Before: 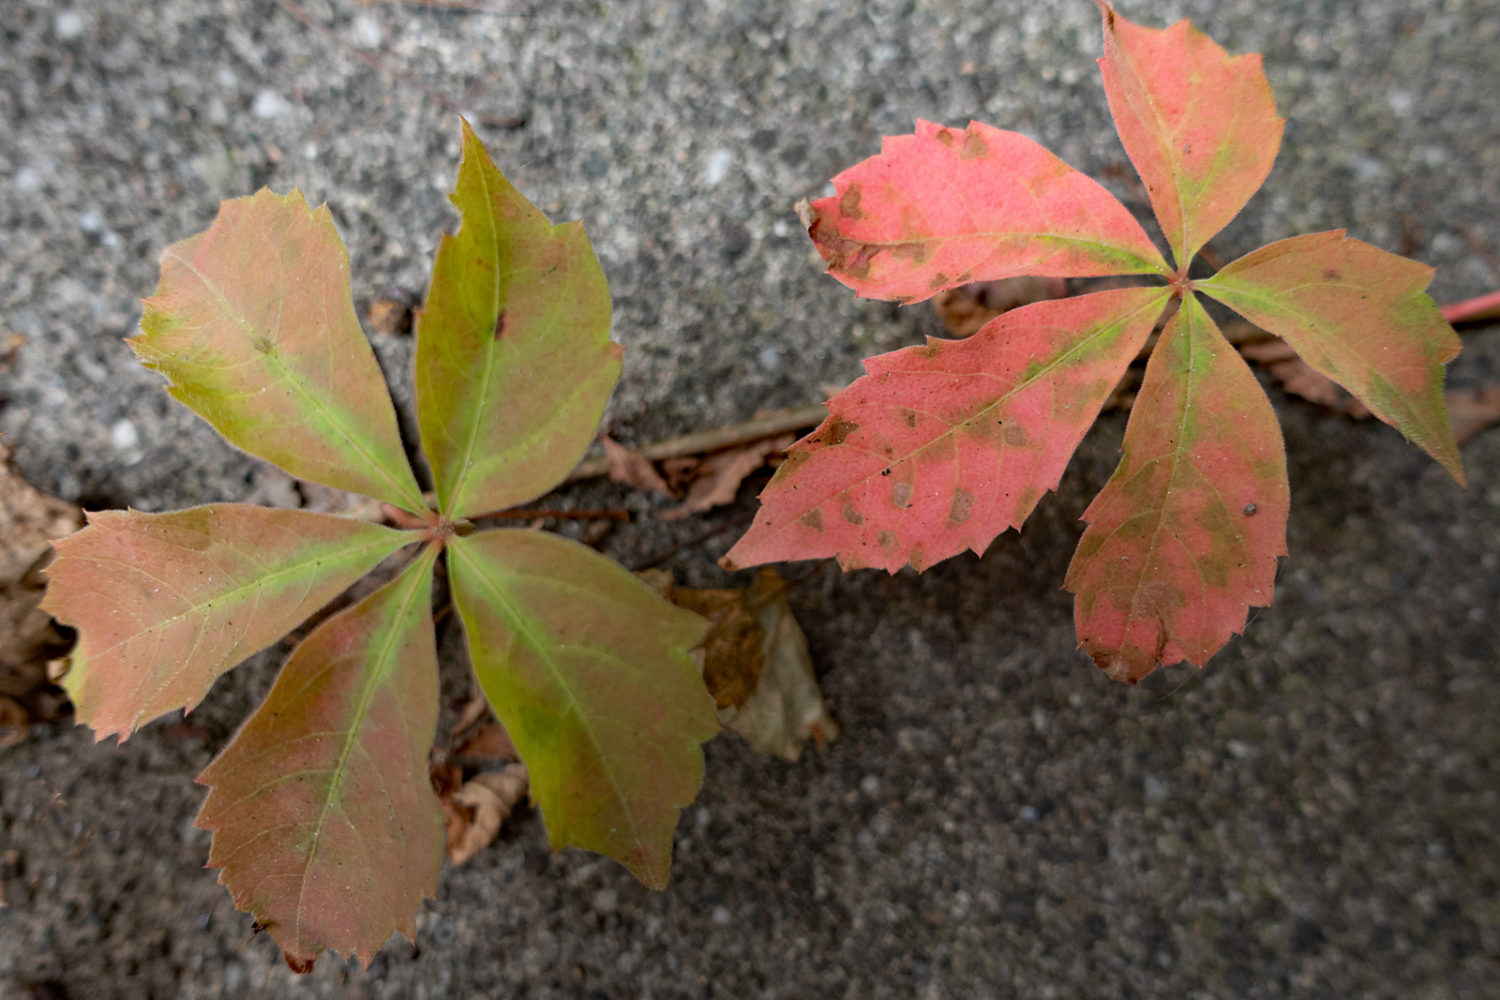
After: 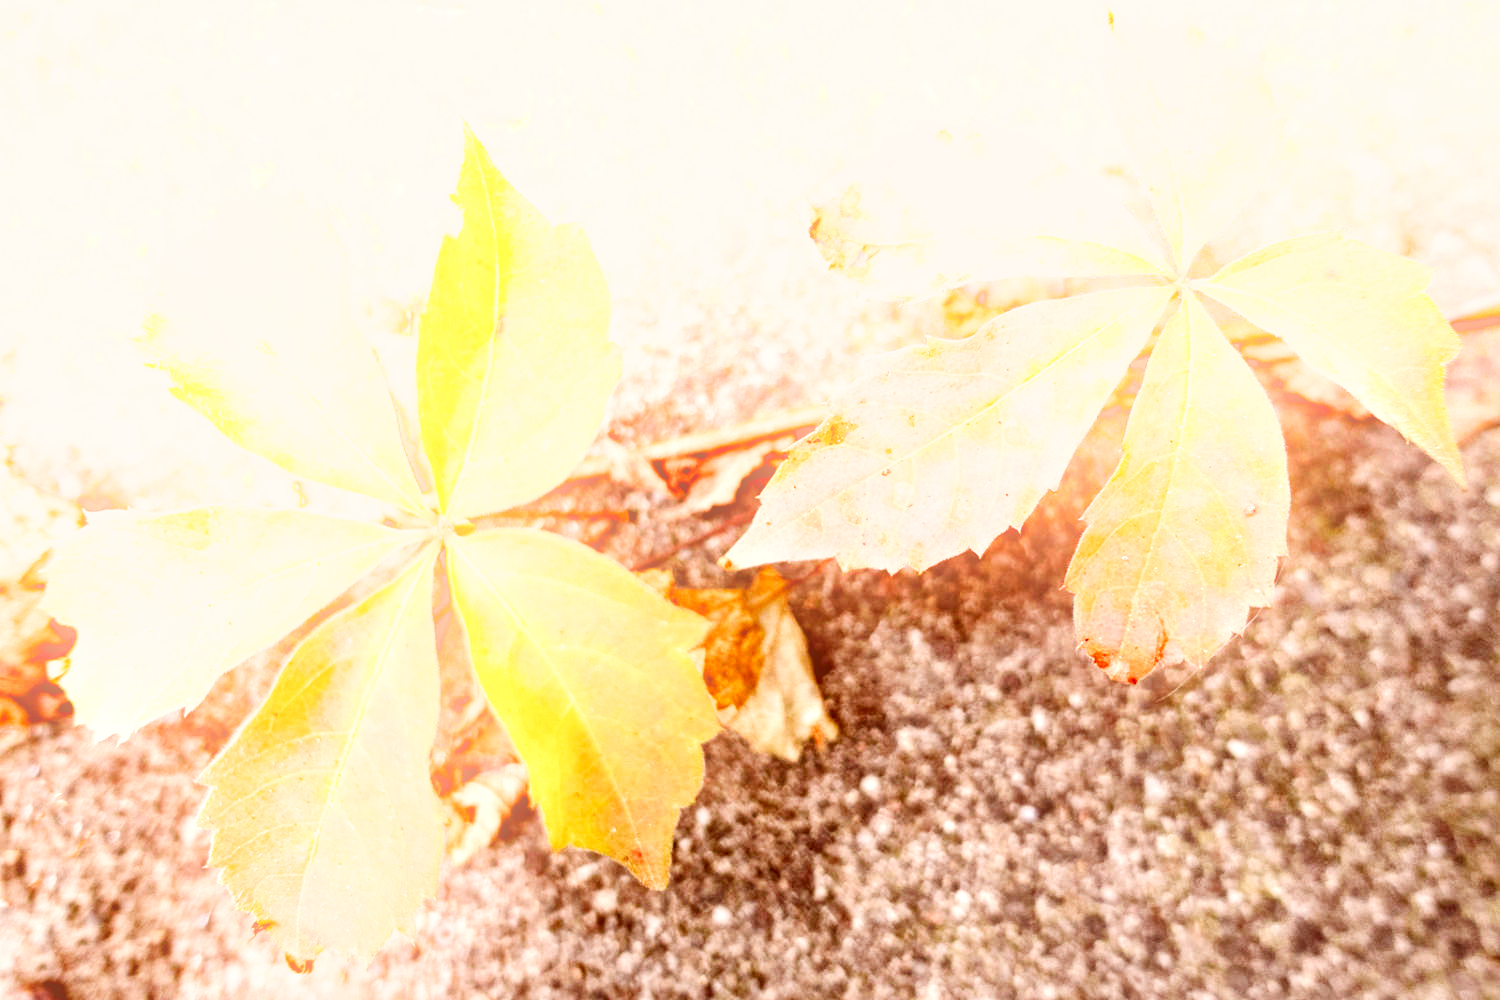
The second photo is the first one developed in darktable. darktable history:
color correction: highlights a* 9.03, highlights b* 8.71, shadows a* 40, shadows b* 40, saturation 0.8
exposure: black level correction 0.001, exposure 1.735 EV, compensate highlight preservation false
local contrast: mode bilateral grid, contrast 25, coarseness 60, detail 151%, midtone range 0.2
tone equalizer: on, module defaults
base curve: curves: ch0 [(0, 0.003) (0.001, 0.002) (0.006, 0.004) (0.02, 0.022) (0.048, 0.086) (0.094, 0.234) (0.162, 0.431) (0.258, 0.629) (0.385, 0.8) (0.548, 0.918) (0.751, 0.988) (1, 1)], preserve colors none
bloom: size 16%, threshold 98%, strength 20%
